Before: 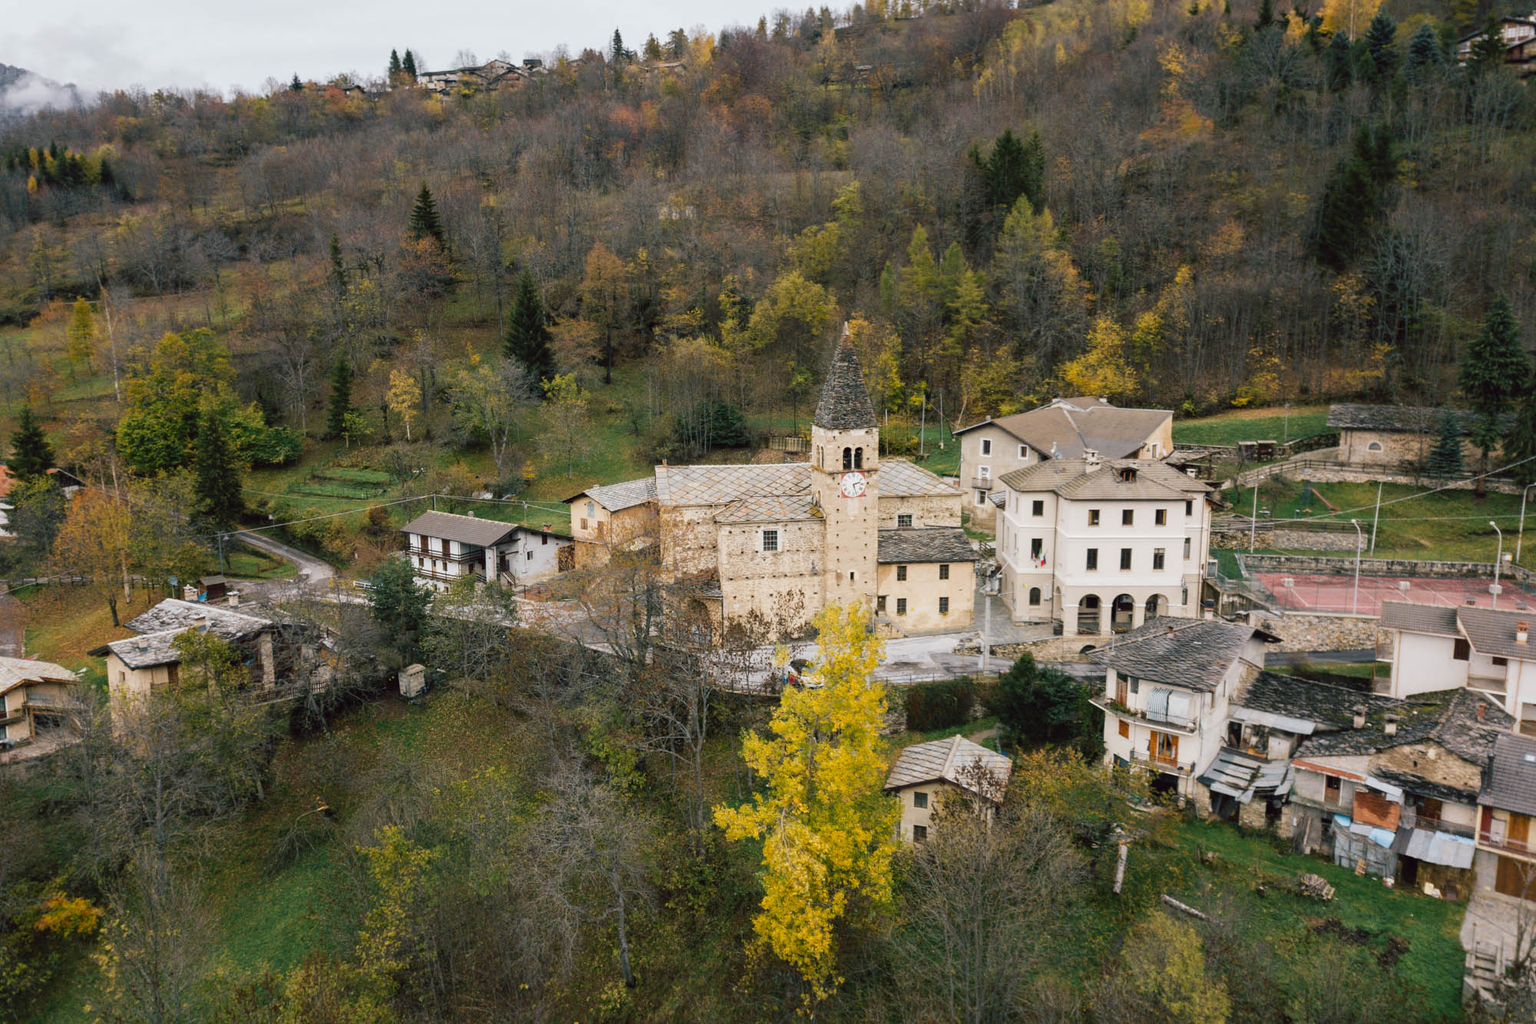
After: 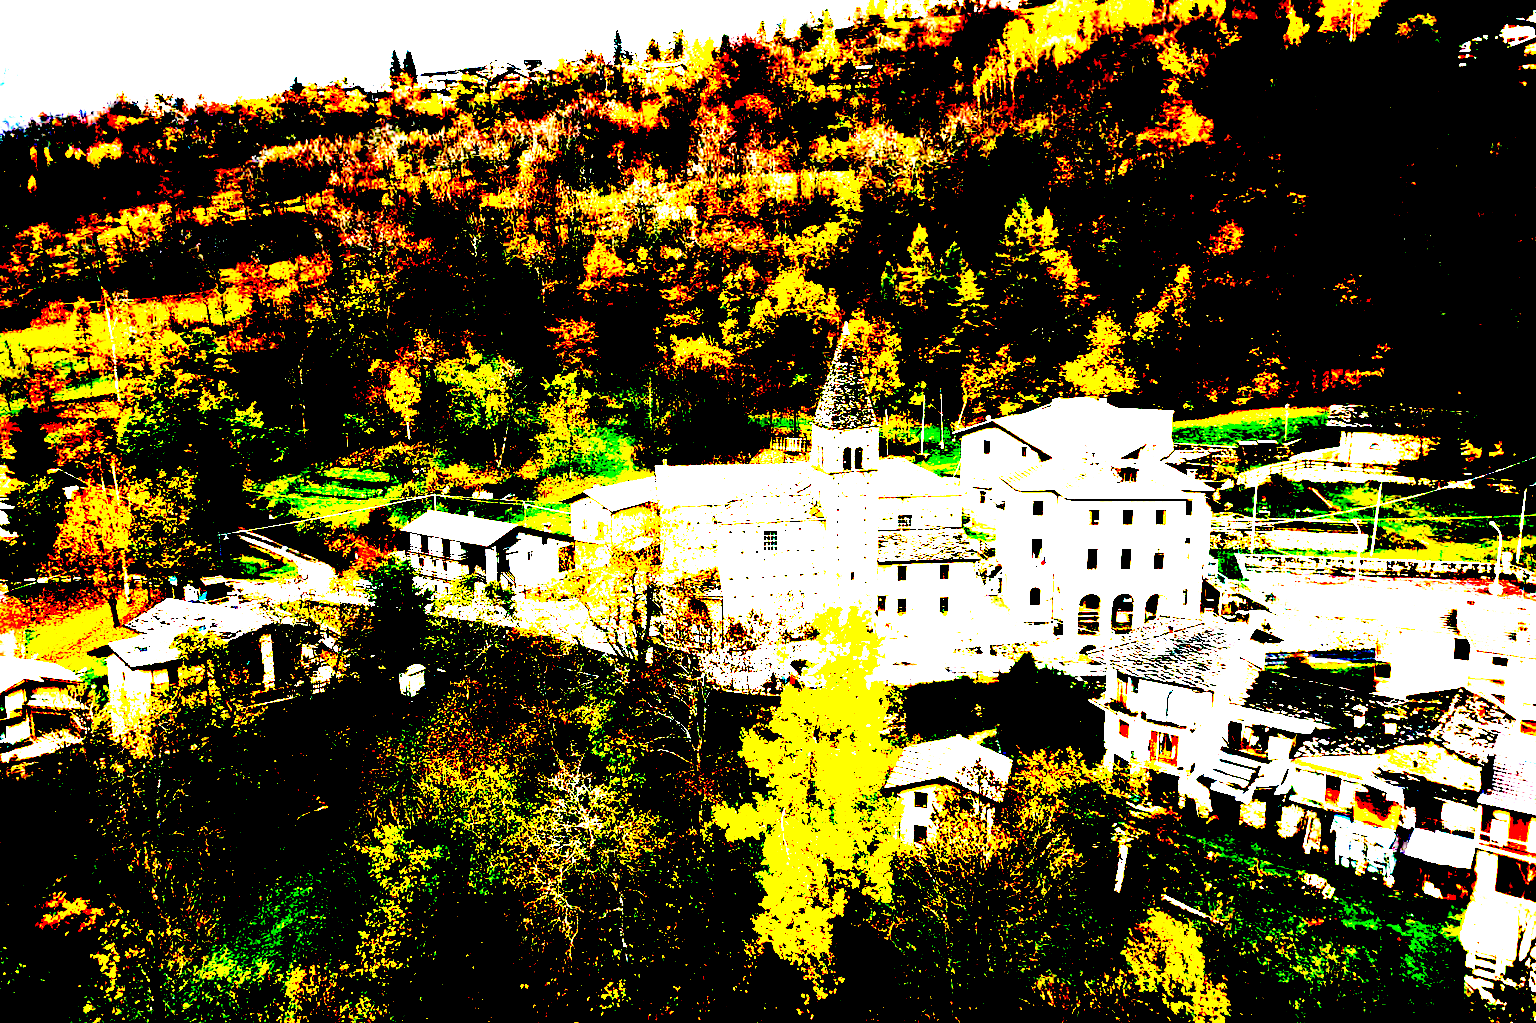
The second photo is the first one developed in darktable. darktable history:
exposure: black level correction 0.1, exposure 3 EV, compensate highlight preservation false
white balance: emerald 1
